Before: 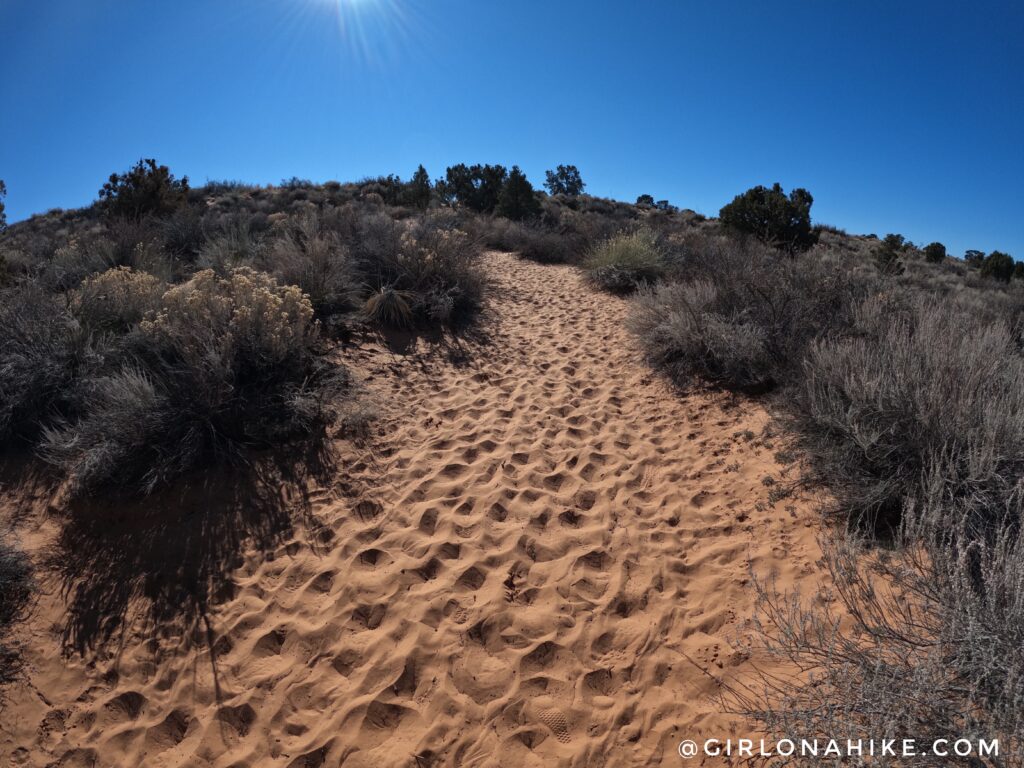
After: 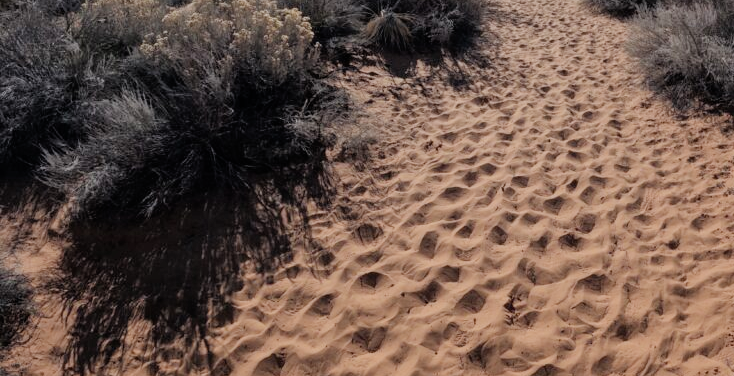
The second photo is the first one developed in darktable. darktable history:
crop: top 36.139%, right 28.256%, bottom 14.83%
tone equalizer: -8 EV 1.03 EV, -7 EV 0.964 EV, -6 EV 0.976 EV, -5 EV 1 EV, -4 EV 1.02 EV, -3 EV 0.756 EV, -2 EV 0.503 EV, -1 EV 0.247 EV
filmic rgb: black relative exposure -7.65 EV, white relative exposure 4.56 EV, hardness 3.61
contrast brightness saturation: saturation -0.069
